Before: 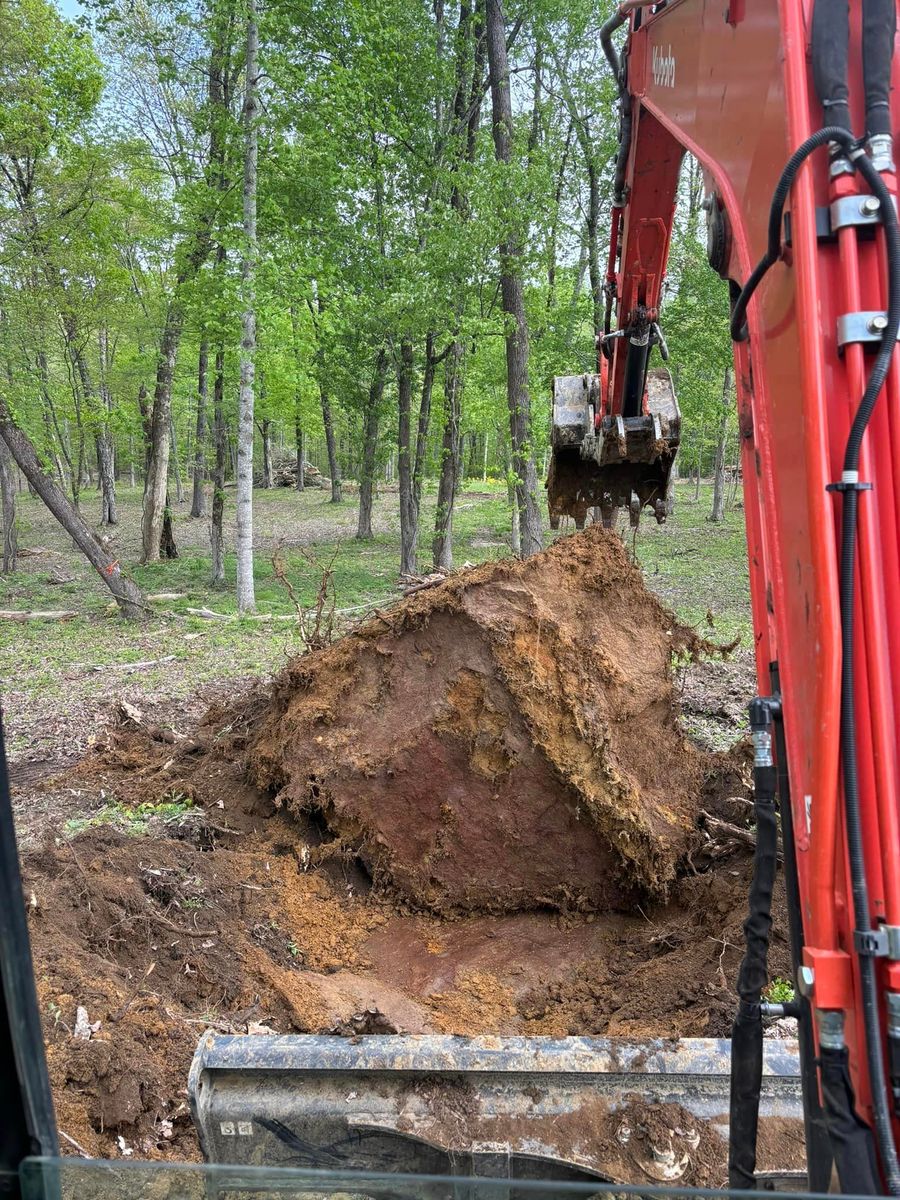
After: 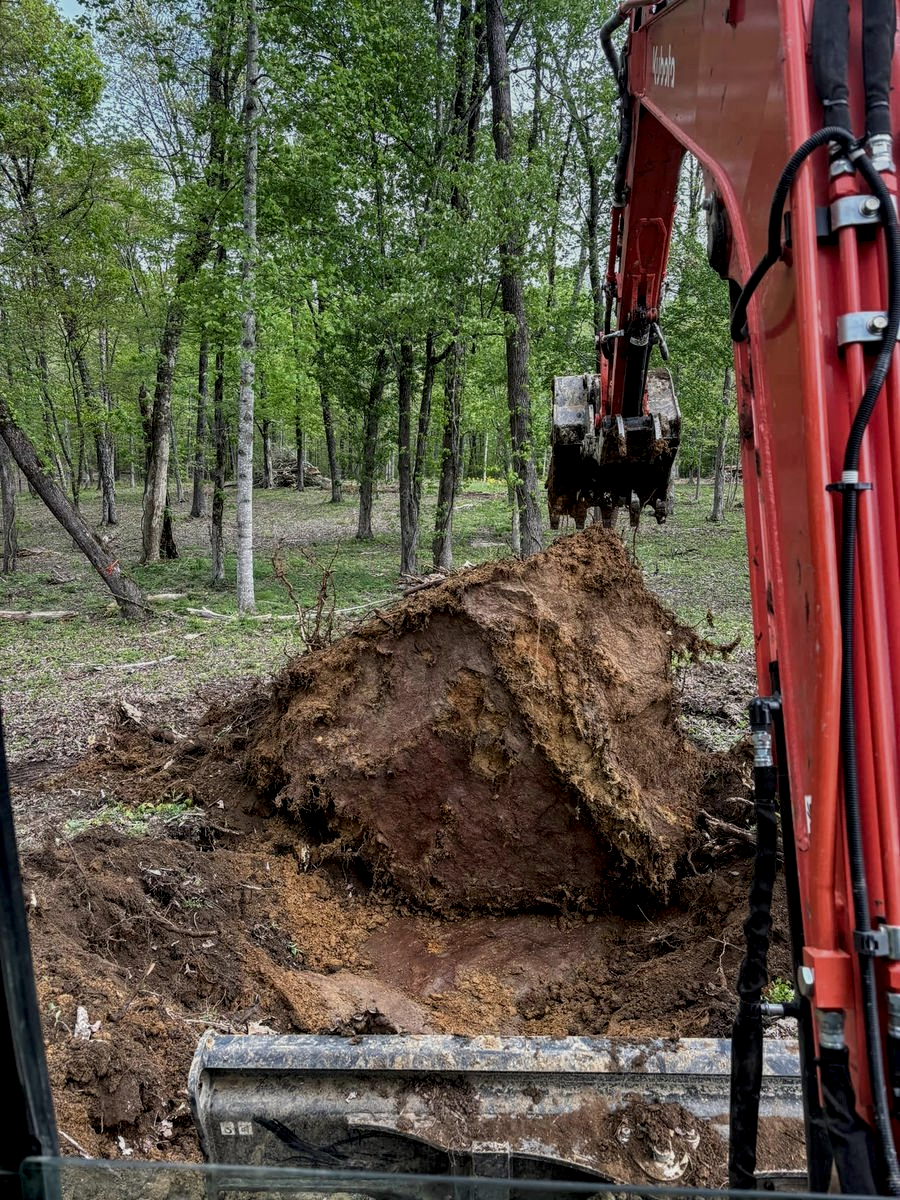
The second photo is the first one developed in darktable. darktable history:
exposure: exposure -0.988 EV, compensate highlight preservation false
local contrast: highlights 64%, shadows 54%, detail 169%, midtone range 0.511
